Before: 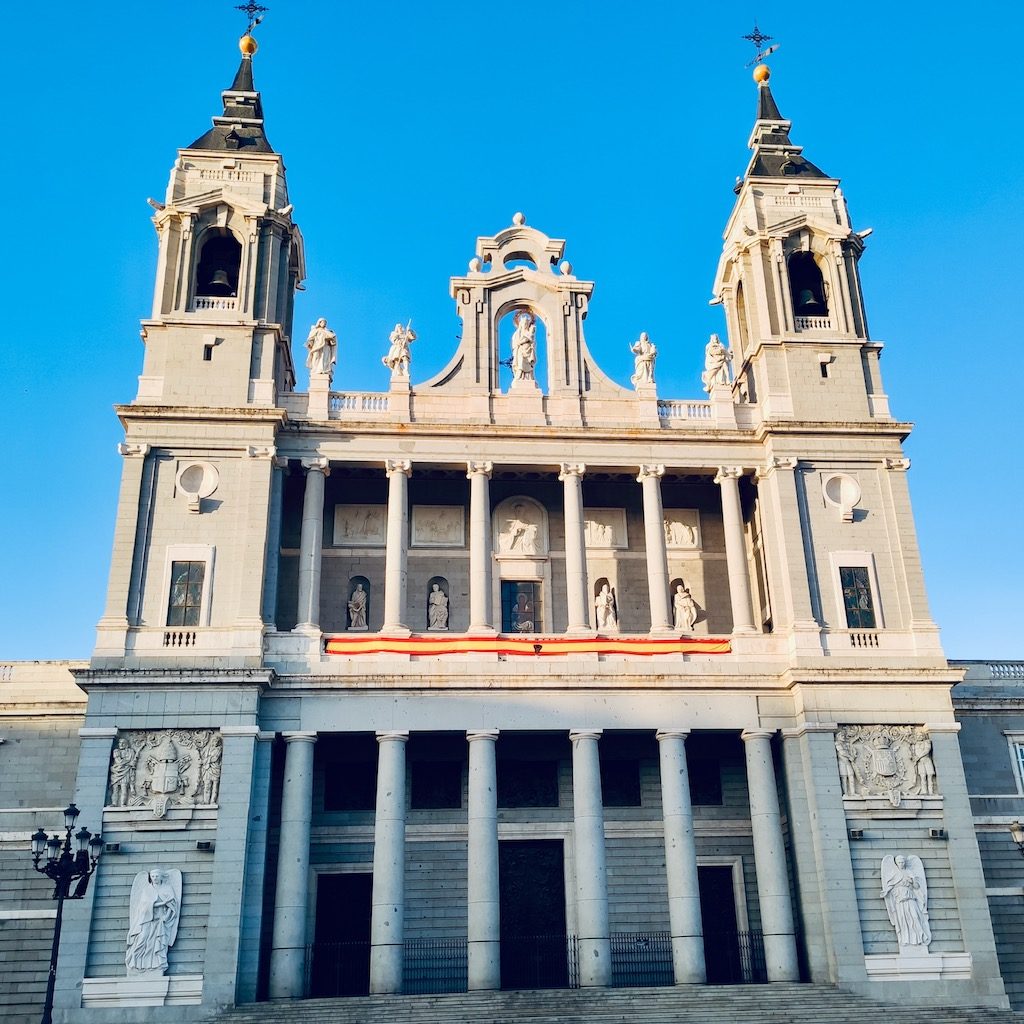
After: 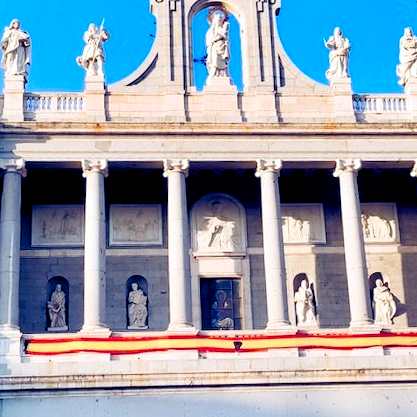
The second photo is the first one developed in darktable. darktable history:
color balance rgb: shadows lift › luminance -41.13%, shadows lift › chroma 14.13%, shadows lift › hue 260°, power › luminance -3.76%, power › chroma 0.56%, power › hue 40.37°, highlights gain › luminance 16.81%, highlights gain › chroma 2.94%, highlights gain › hue 260°, global offset › luminance -0.29%, global offset › chroma 0.31%, global offset › hue 260°, perceptual saturation grading › global saturation 20%, perceptual saturation grading › highlights -13.92%, perceptual saturation grading › shadows 50%
crop: left 30%, top 30%, right 30%, bottom 30%
rotate and perspective: rotation -1.17°, automatic cropping off
